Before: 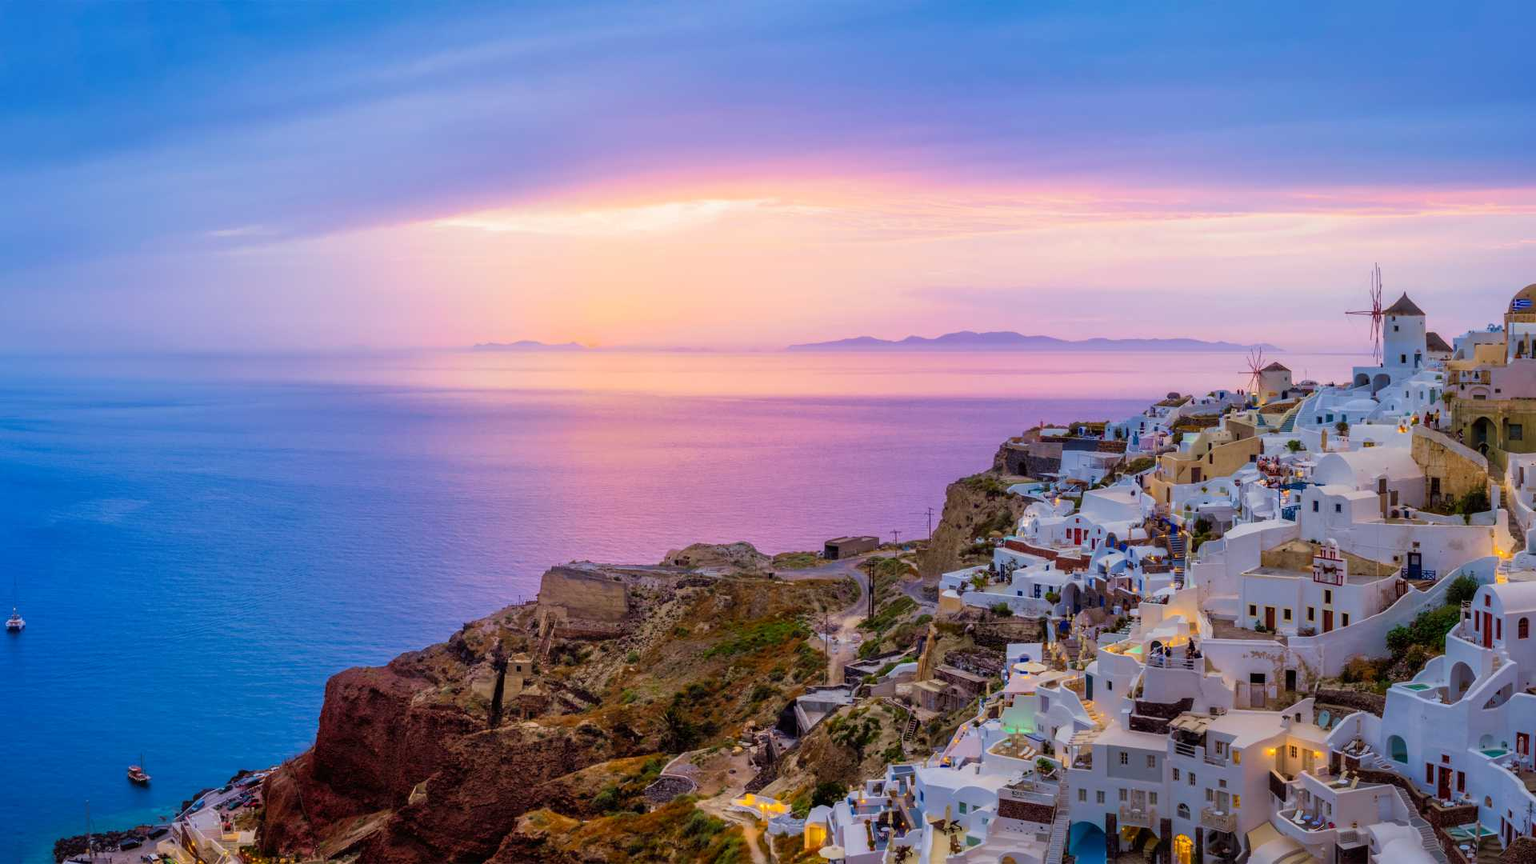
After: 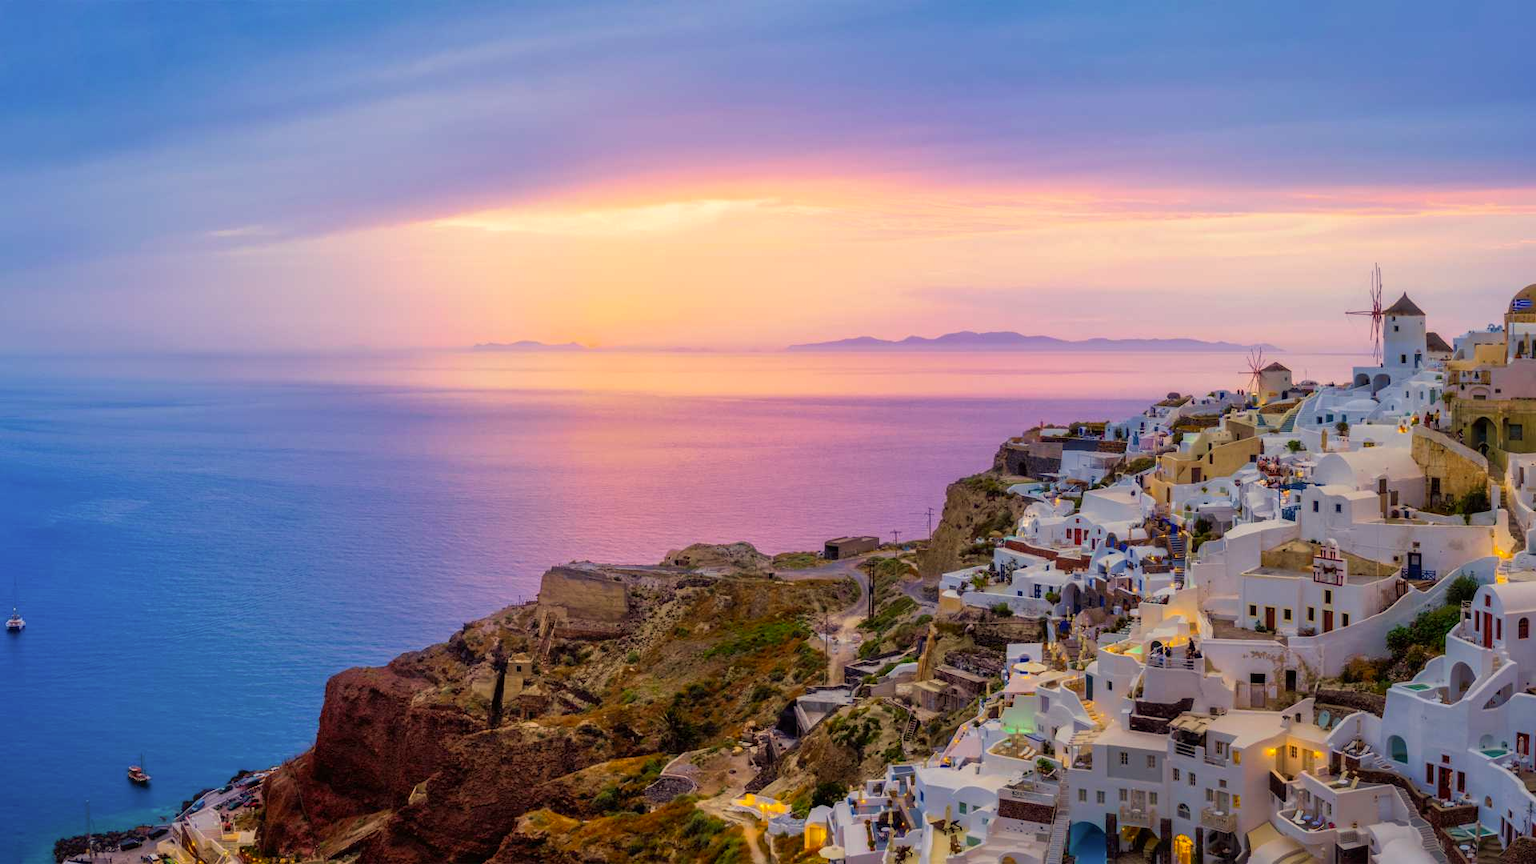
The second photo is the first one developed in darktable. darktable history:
color correction: highlights a* 1.41, highlights b* 17.17
